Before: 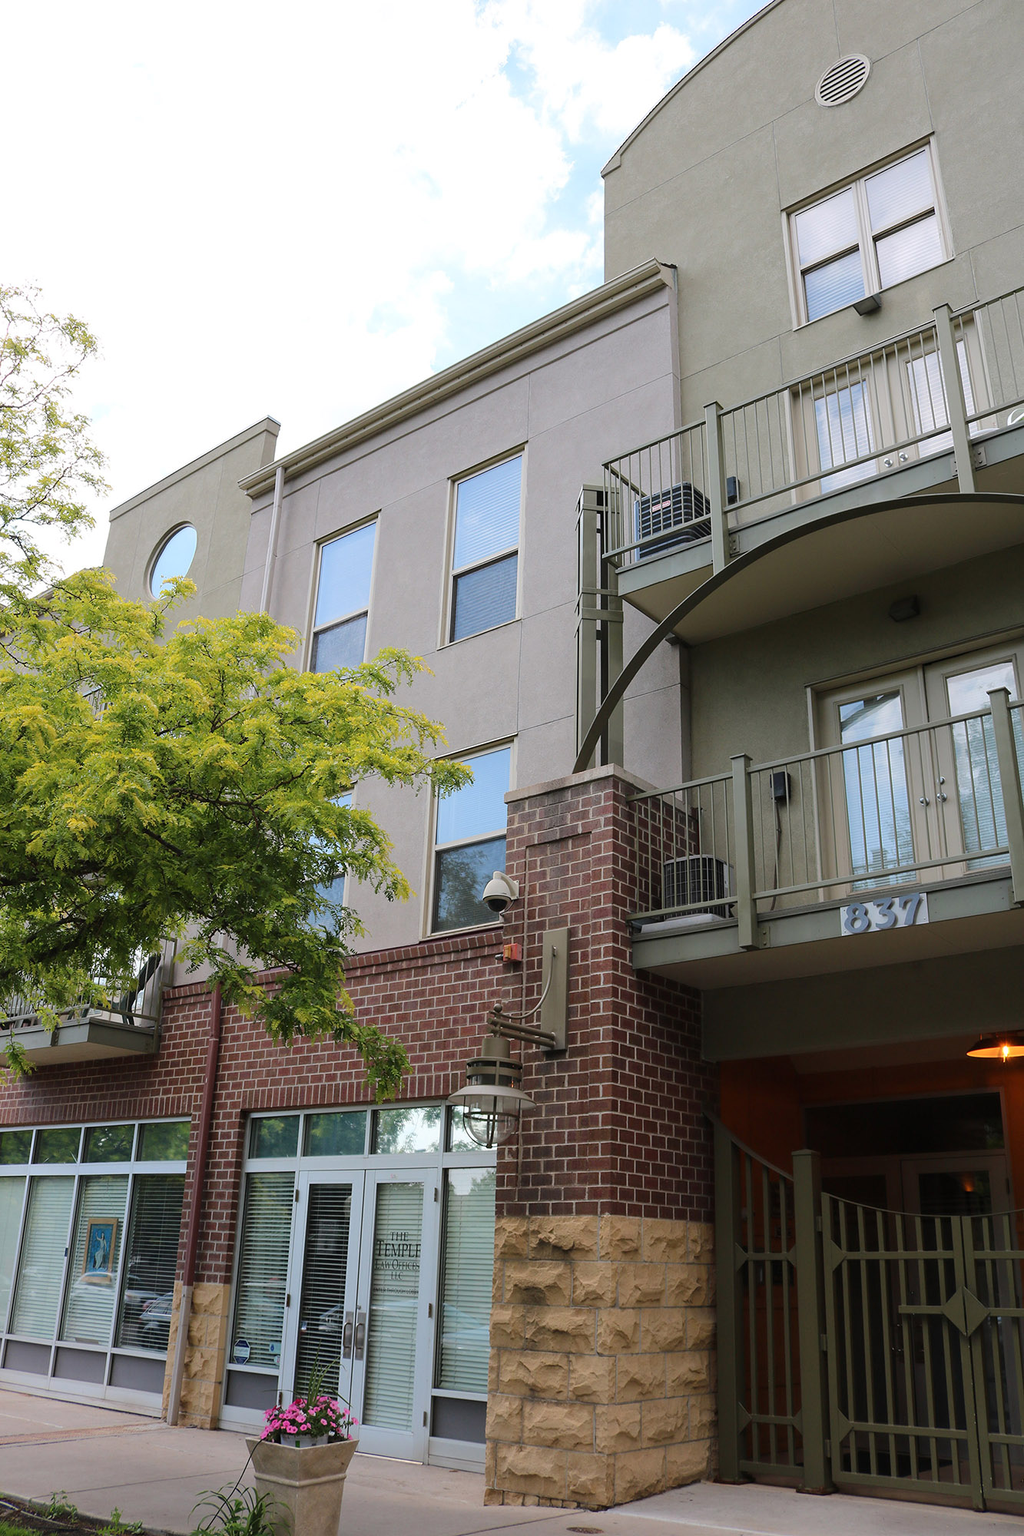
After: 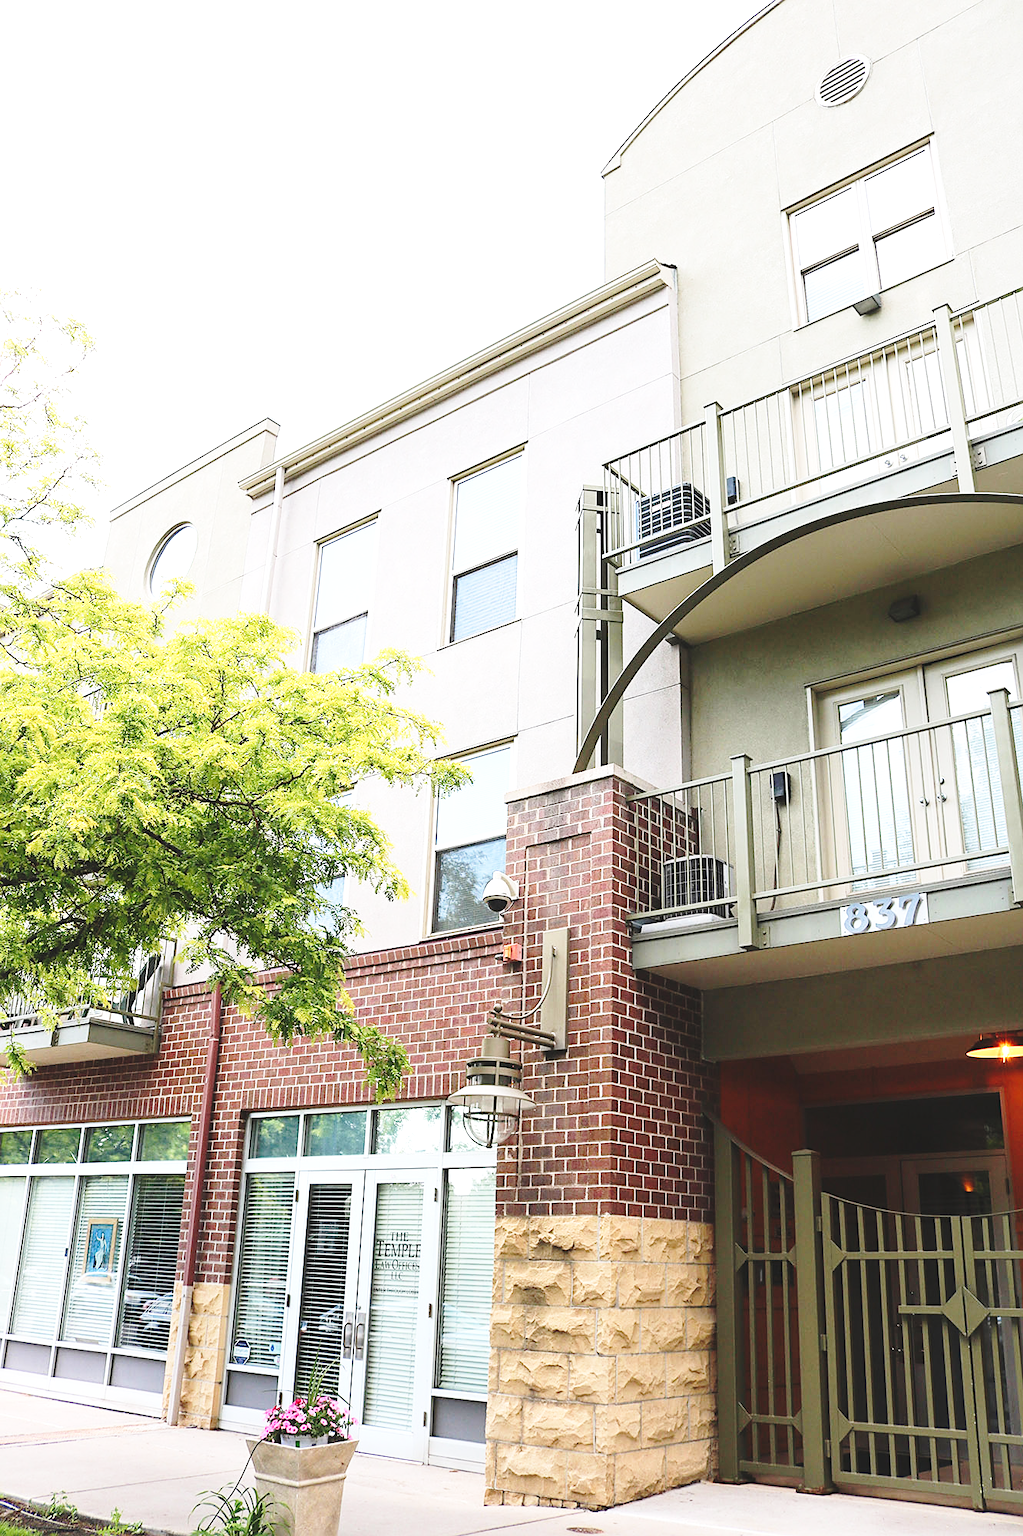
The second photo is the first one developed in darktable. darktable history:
exposure: black level correction -0.005, exposure 1 EV, compensate highlight preservation false
base curve: curves: ch0 [(0, 0) (0.032, 0.037) (0.105, 0.228) (0.435, 0.76) (0.856, 0.983) (1, 1)], preserve colors none
sharpen: on, module defaults
